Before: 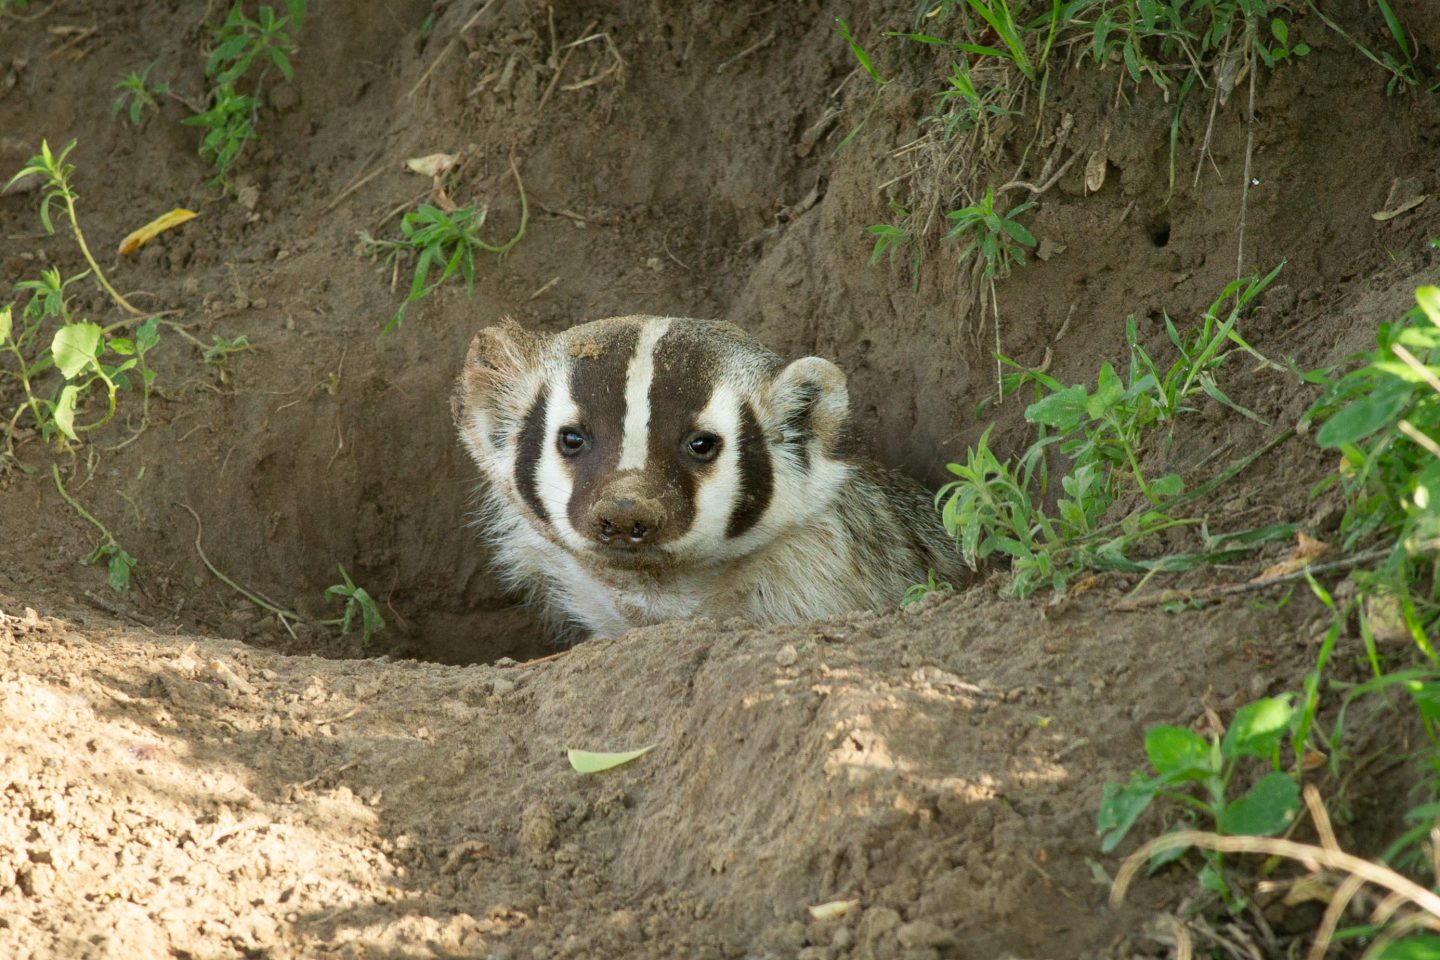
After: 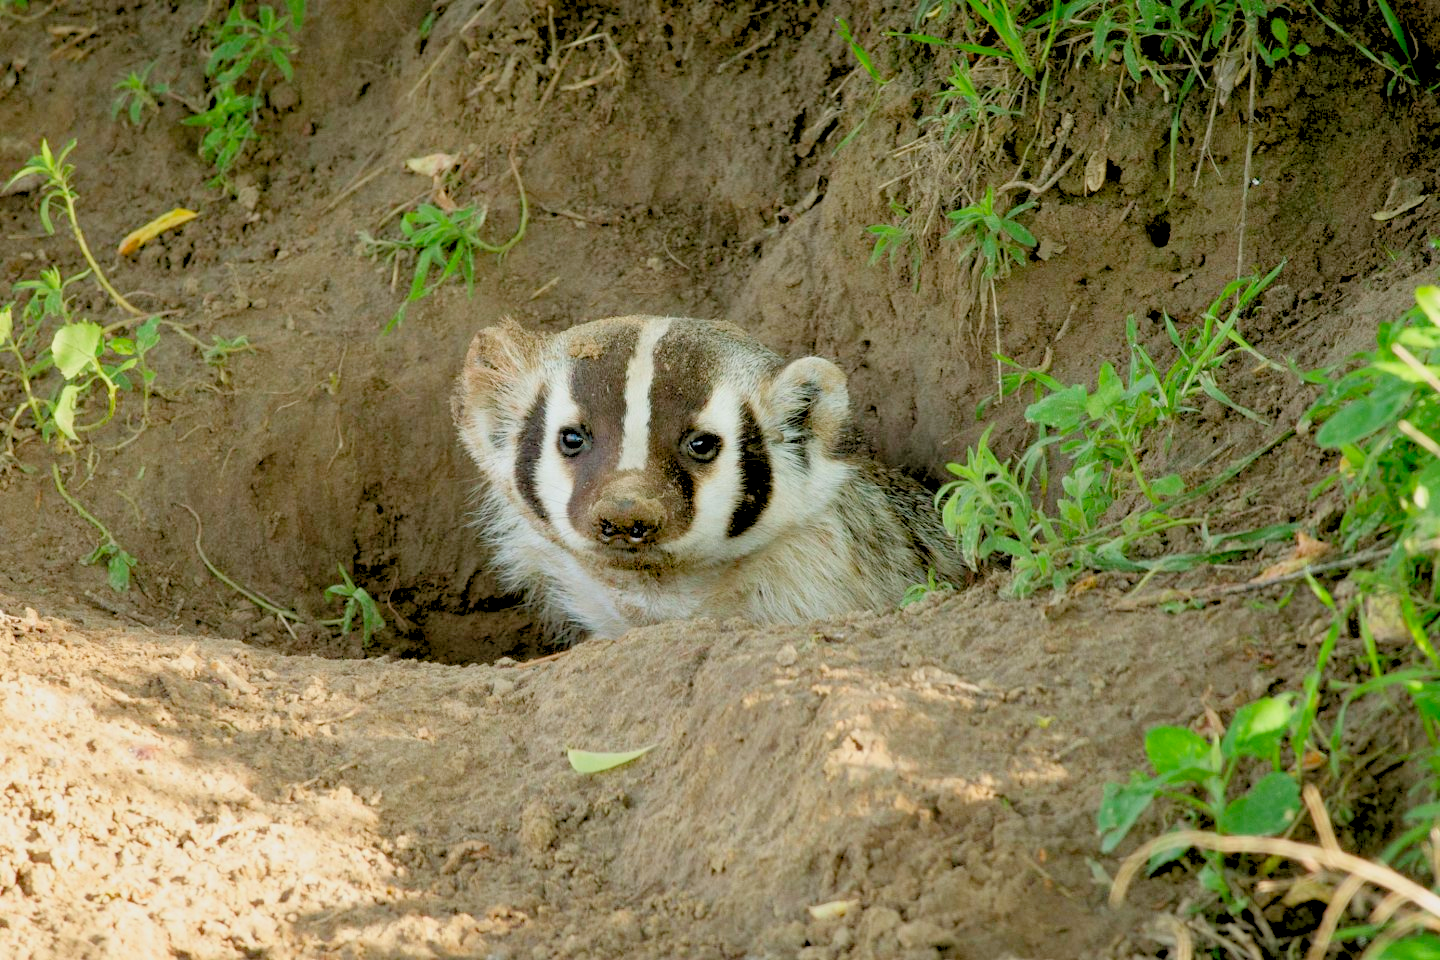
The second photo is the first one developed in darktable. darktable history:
levels: levels [0.072, 0.414, 0.976]
exposure: black level correction 0.011, exposure -0.478 EV, compensate highlight preservation false
